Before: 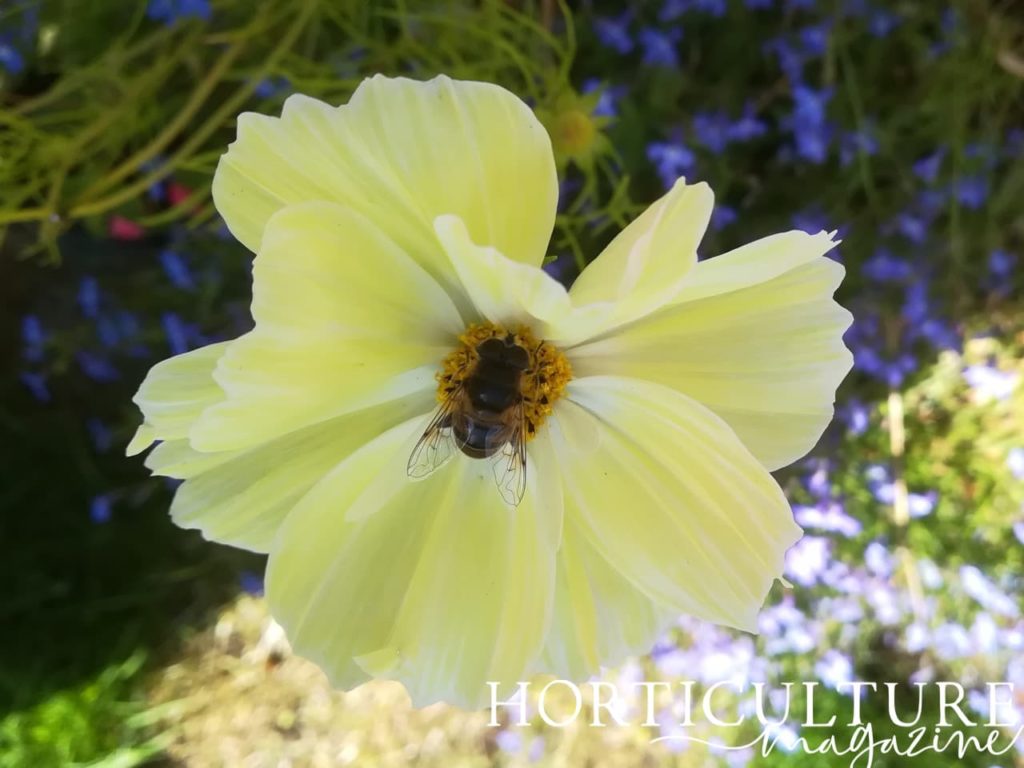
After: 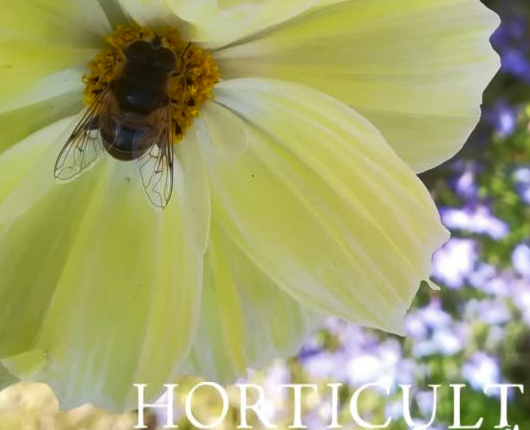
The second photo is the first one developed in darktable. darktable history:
shadows and highlights: radius 108.52, shadows 23.73, highlights -59.32, low approximation 0.01, soften with gaussian
crop: left 34.479%, top 38.822%, right 13.718%, bottom 5.172%
